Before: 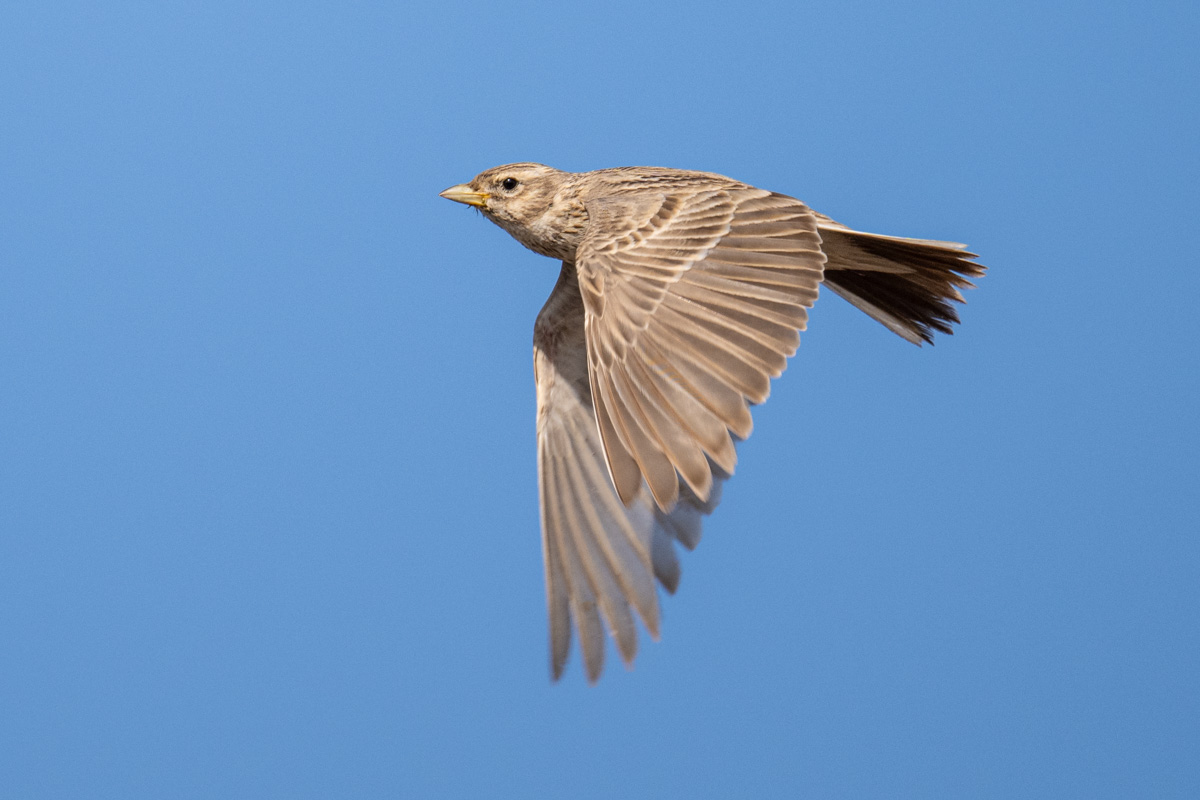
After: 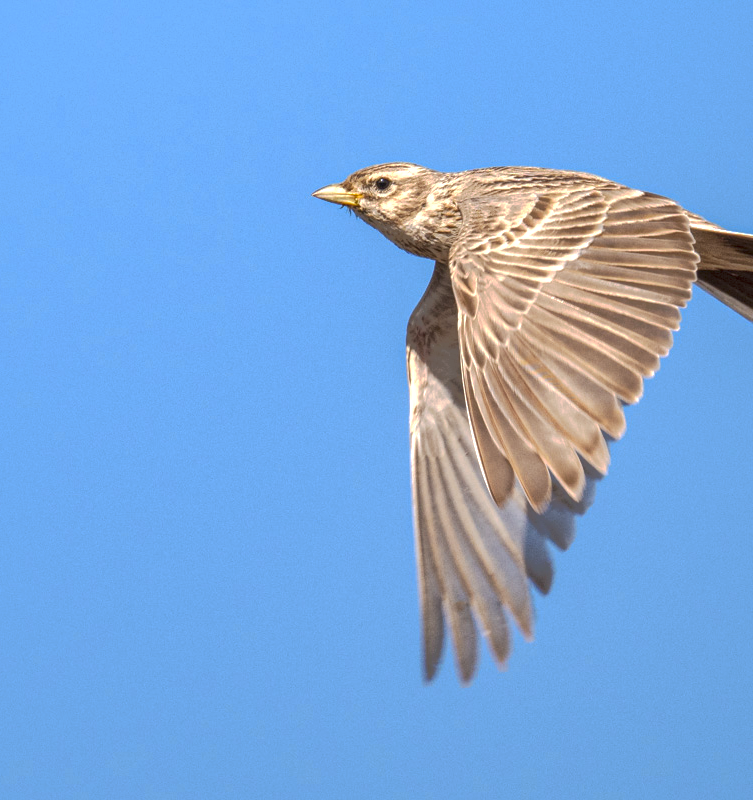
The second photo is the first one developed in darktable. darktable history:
exposure: black level correction 0, exposure 0.7 EV, compensate exposure bias true, compensate highlight preservation false
shadows and highlights: on, module defaults
local contrast: detail 130%
tone curve: curves: ch0 [(0, 0) (0.003, 0.032) (0.011, 0.04) (0.025, 0.058) (0.044, 0.084) (0.069, 0.107) (0.1, 0.13) (0.136, 0.158) (0.177, 0.193) (0.224, 0.236) (0.277, 0.283) (0.335, 0.335) (0.399, 0.399) (0.468, 0.467) (0.543, 0.533) (0.623, 0.612) (0.709, 0.698) (0.801, 0.776) (0.898, 0.848) (1, 1)], preserve colors none
crop: left 10.644%, right 26.528%
tone equalizer: on, module defaults
